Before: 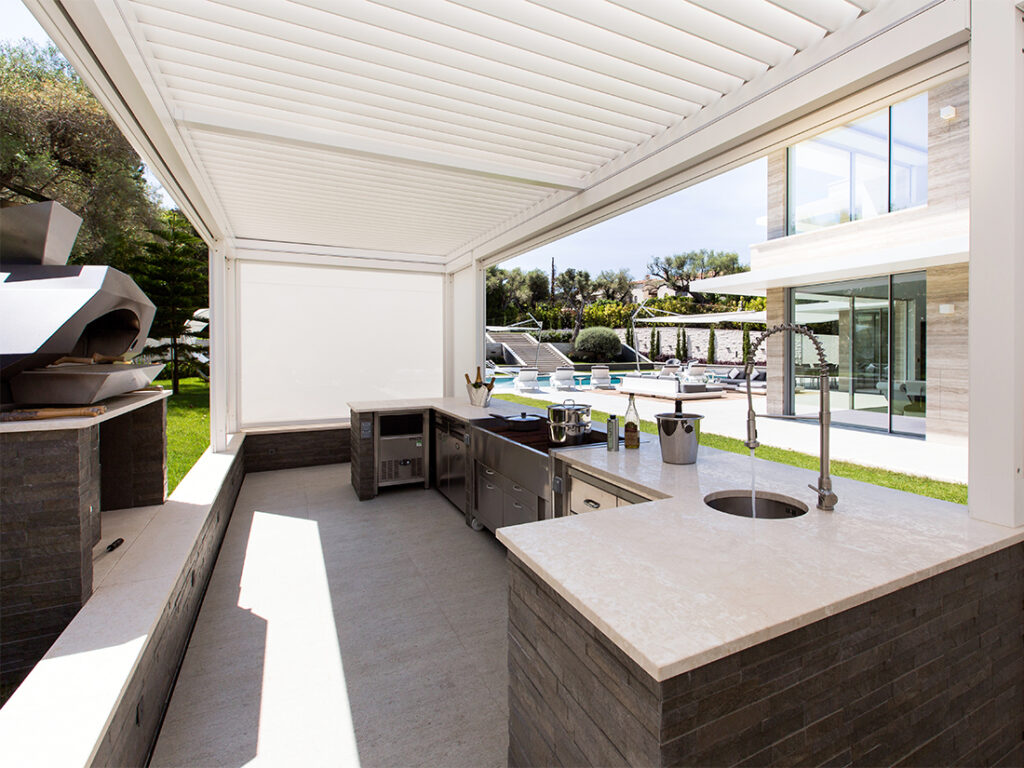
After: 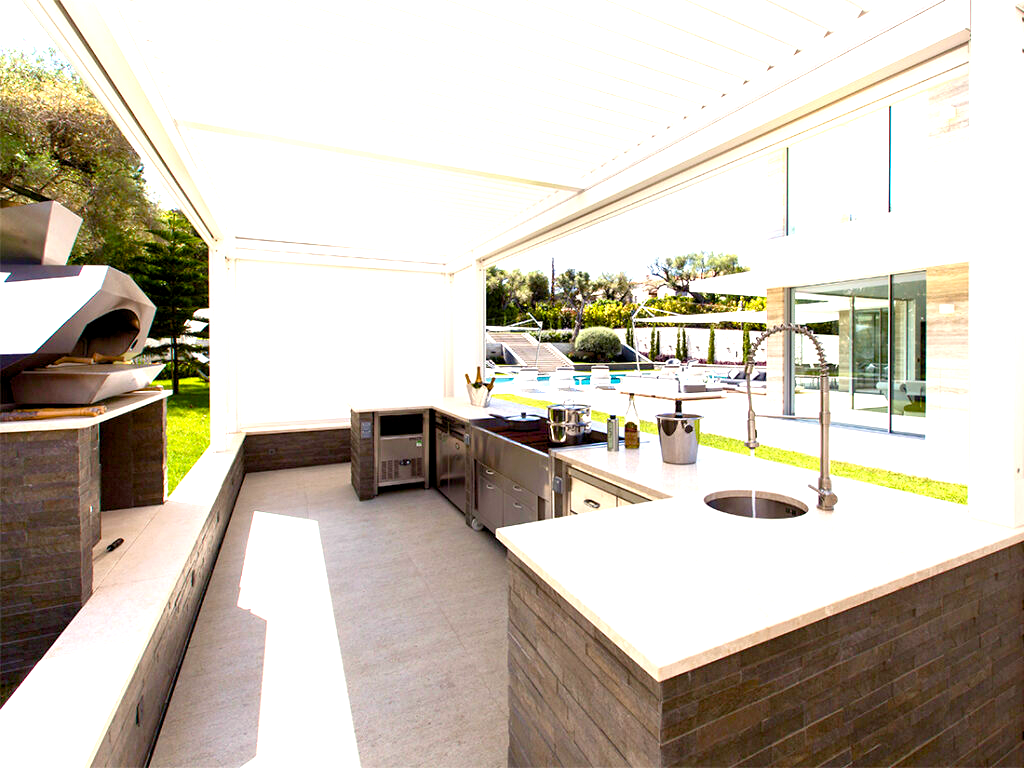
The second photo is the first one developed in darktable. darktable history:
exposure: black level correction 0, exposure 1.2 EV, compensate exposure bias true, compensate highlight preservation false
color balance rgb: shadows lift › chroma 1%, shadows lift › hue 240.84°, highlights gain › chroma 2%, highlights gain › hue 73.2°, global offset › luminance -0.5%, perceptual saturation grading › global saturation 20%, perceptual saturation grading › highlights -25%, perceptual saturation grading › shadows 50%, global vibrance 25.26%
